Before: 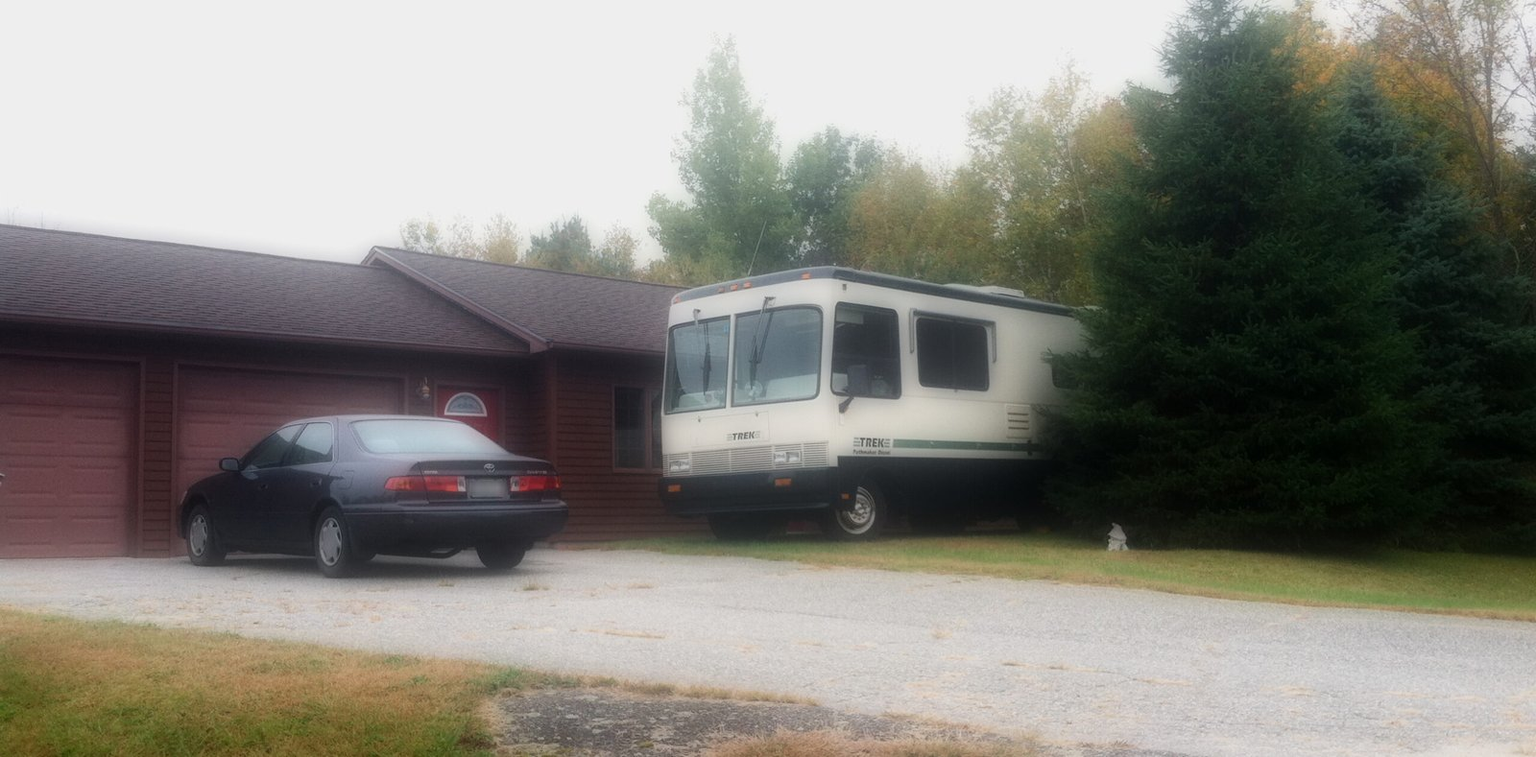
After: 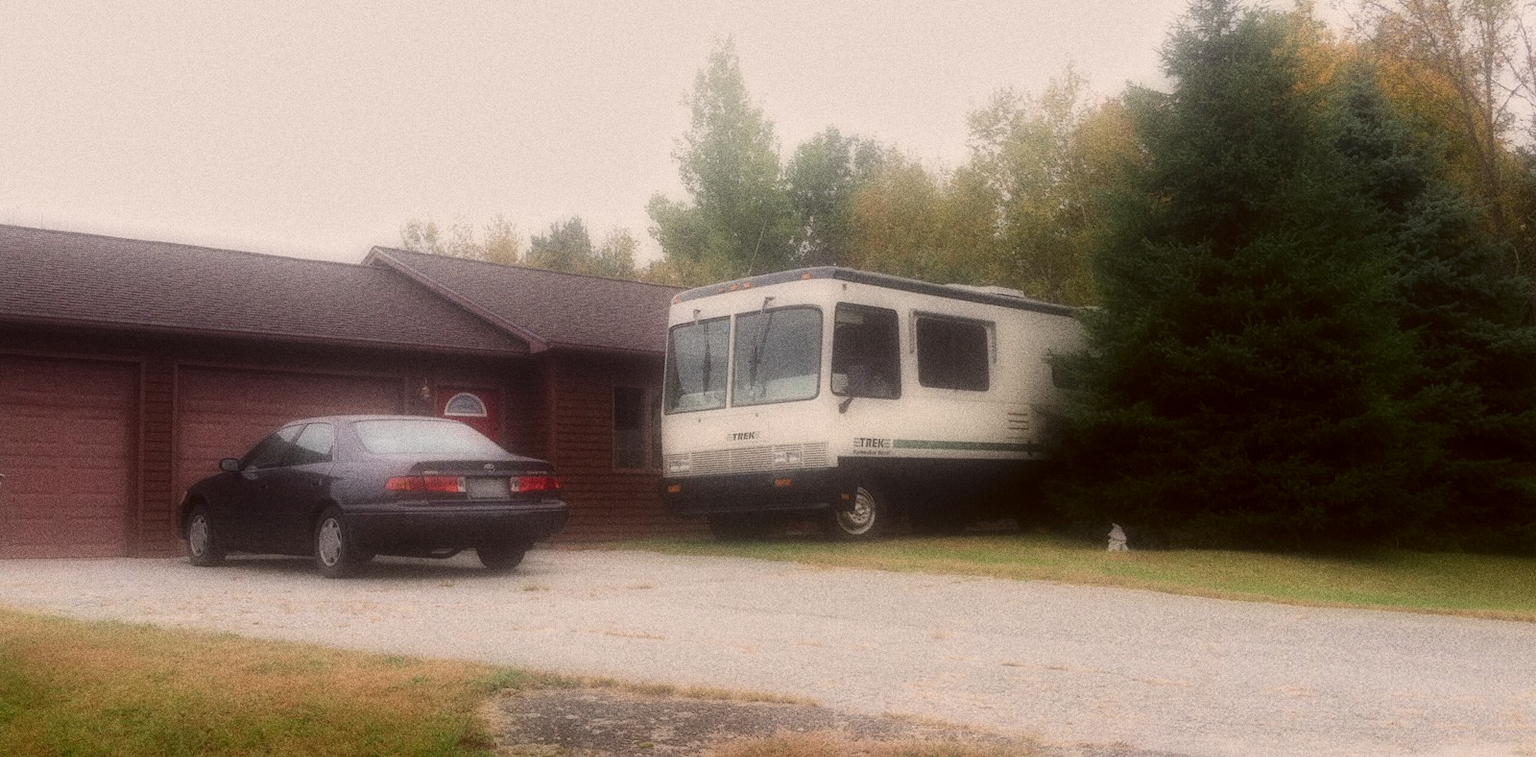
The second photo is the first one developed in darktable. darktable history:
tone equalizer: -8 EV -0.002 EV, -7 EV 0.005 EV, -6 EV -0.009 EV, -5 EV 0.011 EV, -4 EV -0.012 EV, -3 EV 0.007 EV, -2 EV -0.062 EV, -1 EV -0.293 EV, +0 EV -0.582 EV, smoothing diameter 2%, edges refinement/feathering 20, mask exposure compensation -1.57 EV, filter diffusion 5
grain: coarseness 0.09 ISO, strength 40%
color correction: highlights a* 6.27, highlights b* 8.19, shadows a* 5.94, shadows b* 7.23, saturation 0.9
